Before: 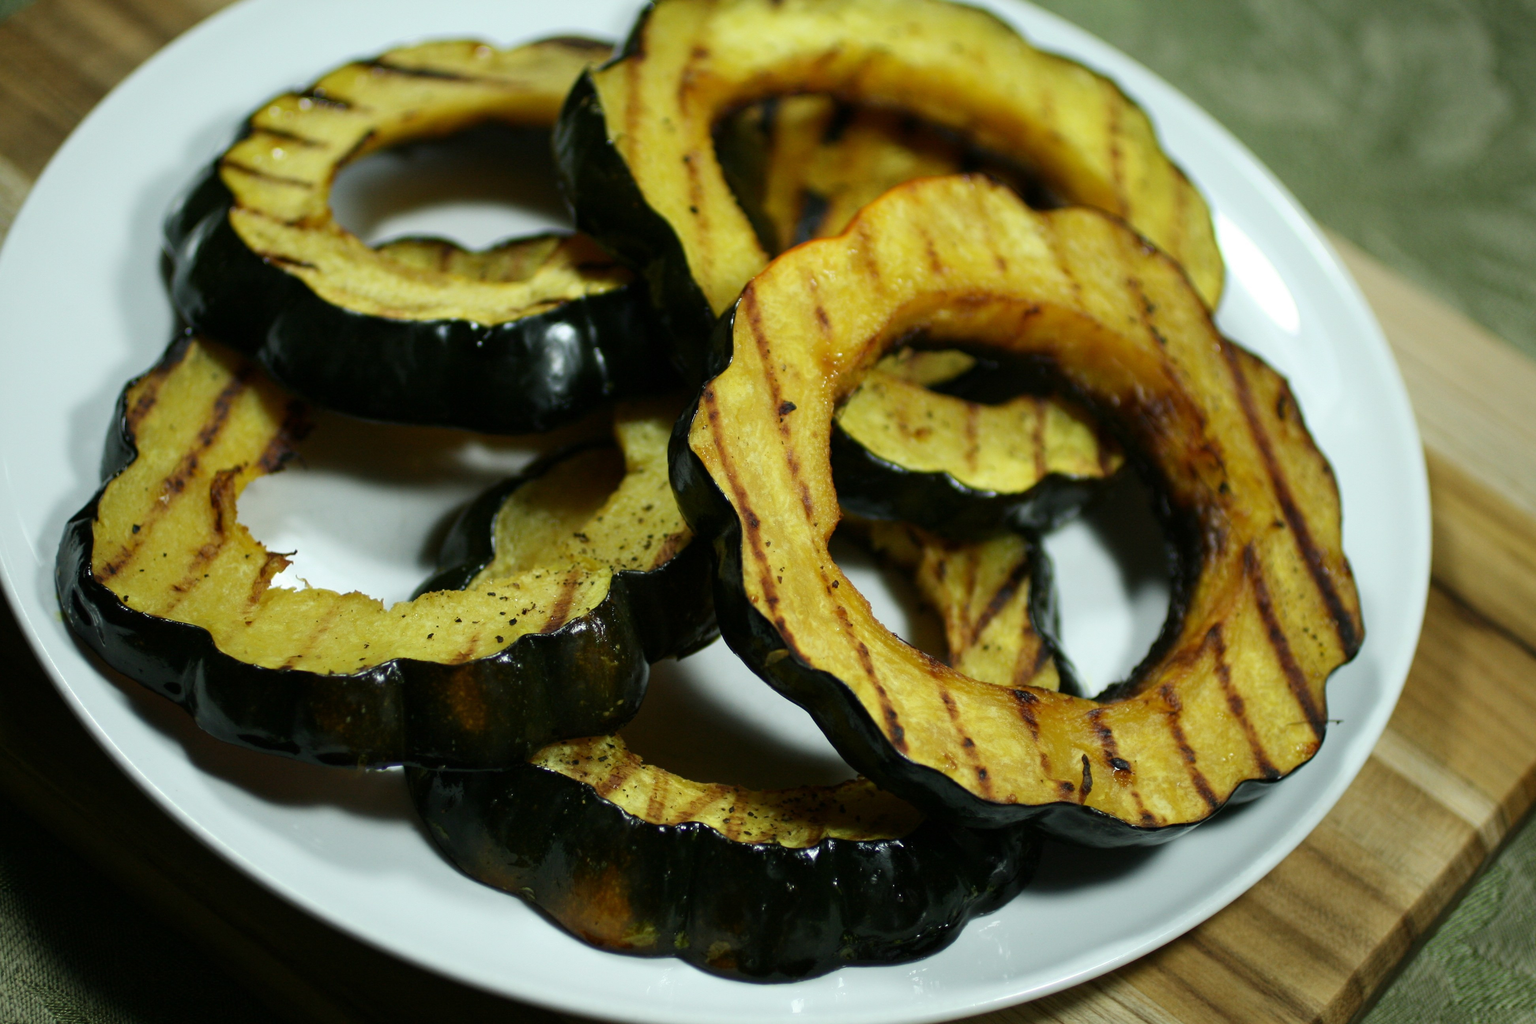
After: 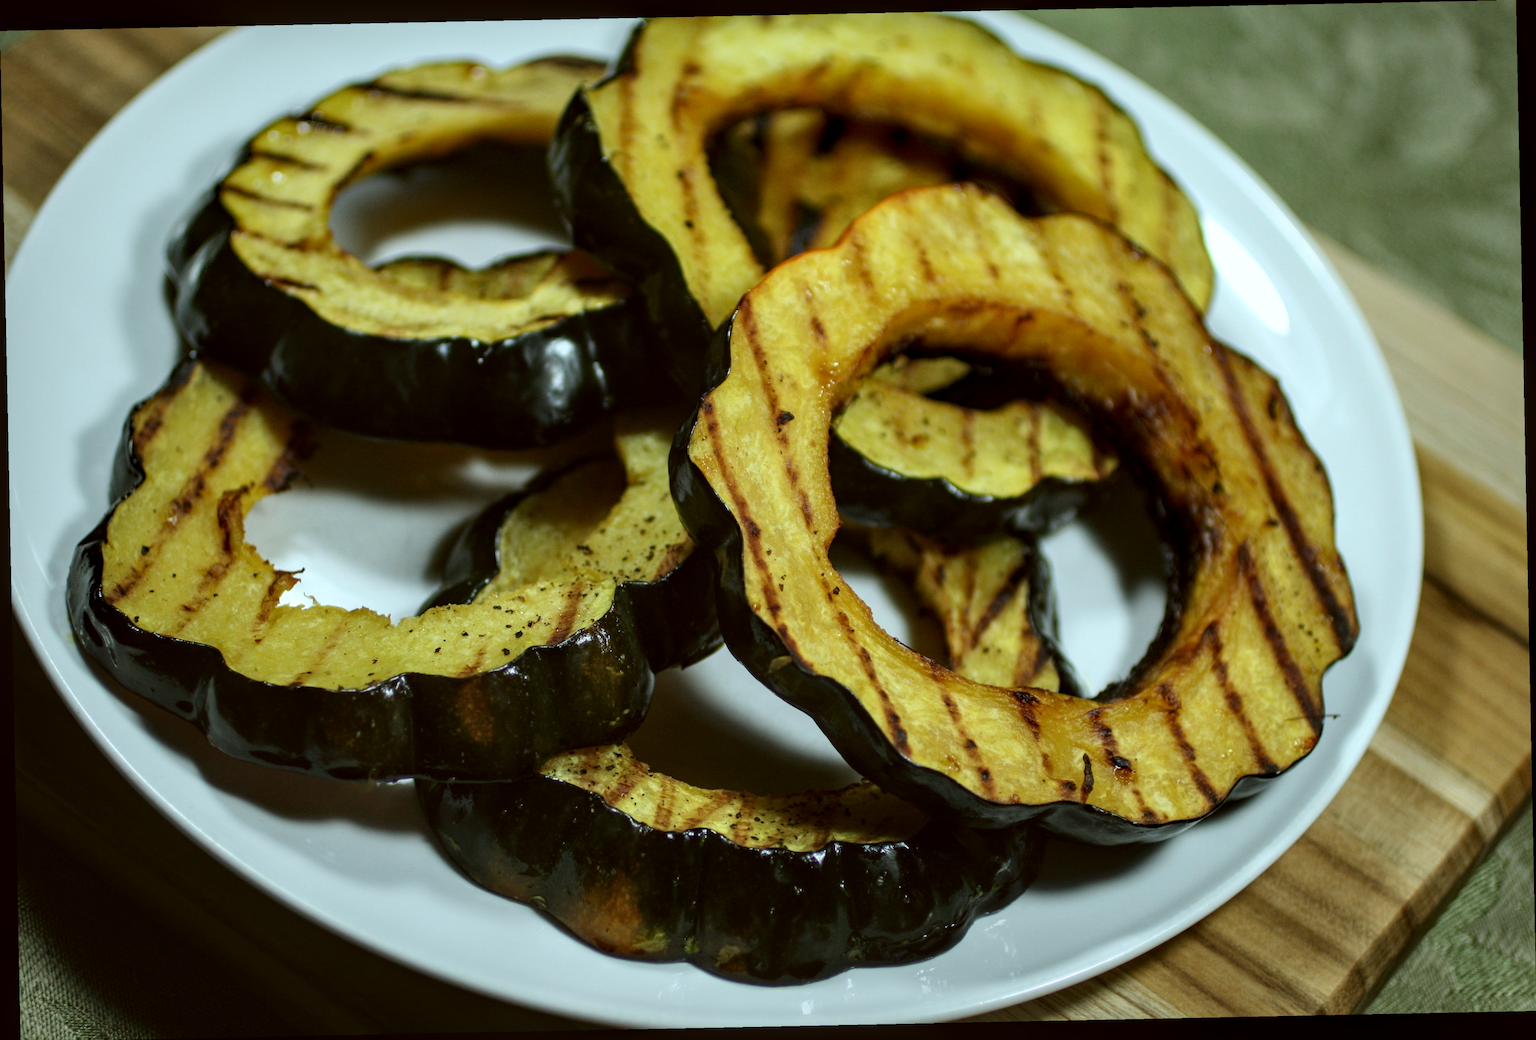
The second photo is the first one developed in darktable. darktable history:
local contrast: detail 130%
color correction: highlights a* -3.28, highlights b* -6.24, shadows a* 3.1, shadows b* 5.19
rotate and perspective: rotation -1.17°, automatic cropping off
